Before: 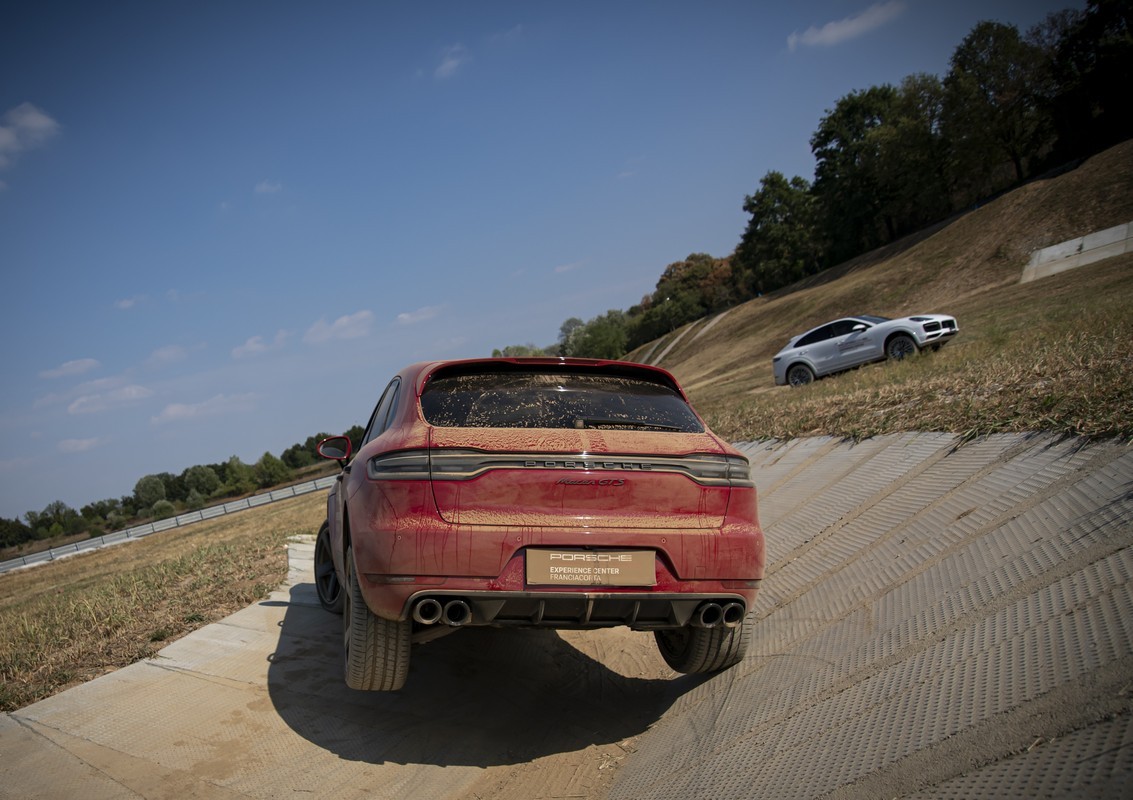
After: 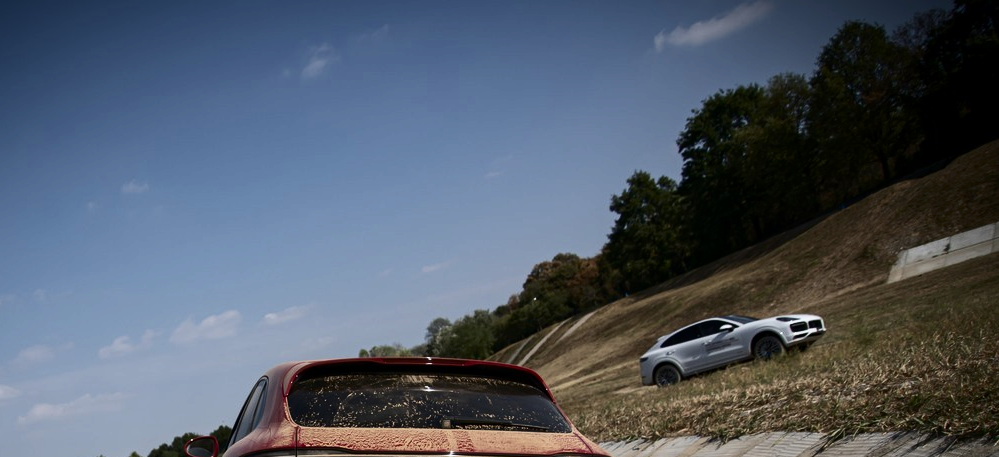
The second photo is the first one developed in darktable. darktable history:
color correction: saturation 1.34
crop and rotate: left 11.812%, bottom 42.776%
contrast brightness saturation: contrast 0.25, saturation -0.31
